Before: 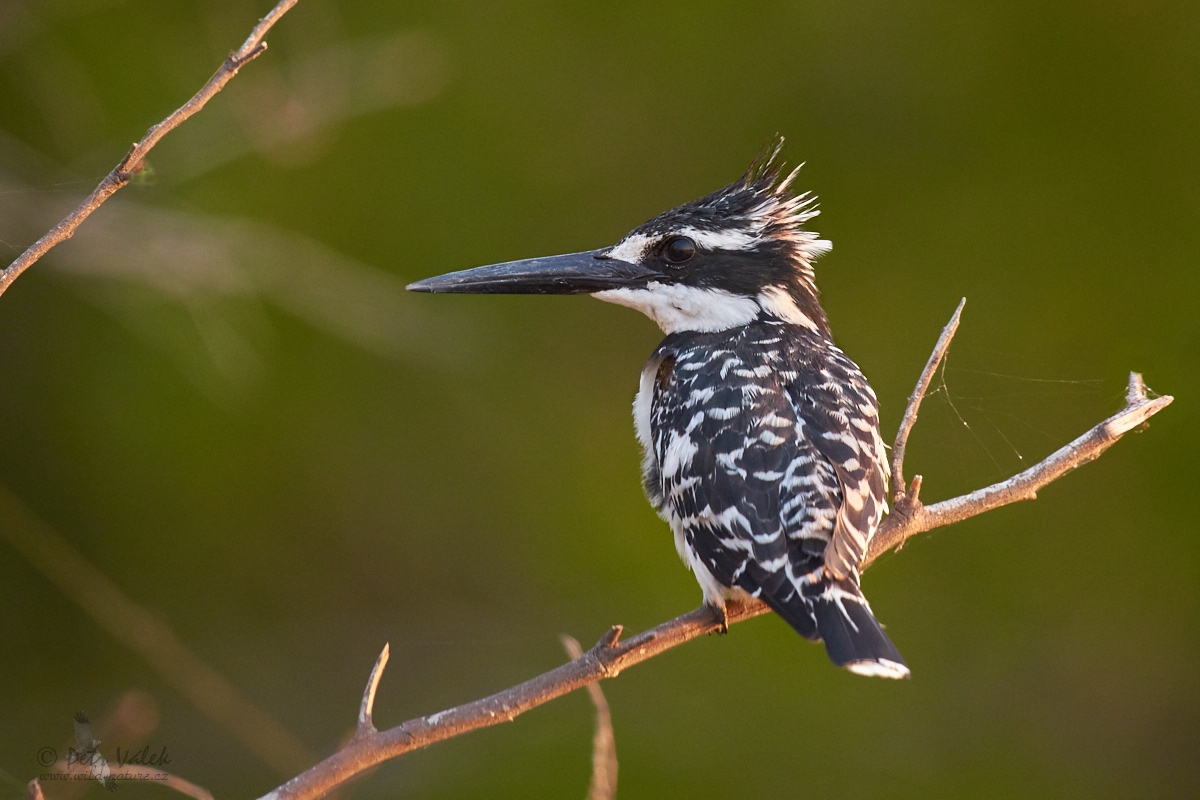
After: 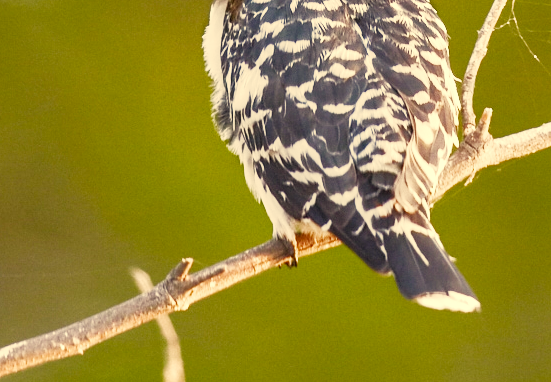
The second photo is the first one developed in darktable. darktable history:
exposure: black level correction 0, exposure 1.438 EV, compensate exposure bias true, compensate highlight preservation false
tone equalizer: -8 EV 0.001 EV, -7 EV -0.002 EV, -6 EV 0.005 EV, -5 EV -0.064 EV, -4 EV -0.128 EV, -3 EV -0.152 EV, -2 EV 0.267 EV, -1 EV 0.707 EV, +0 EV 0.468 EV, edges refinement/feathering 500, mask exposure compensation -1.57 EV, preserve details no
color correction: highlights a* 2.54, highlights b* 23.44
crop: left 35.838%, top 45.934%, right 18.23%, bottom 6.205%
local contrast: on, module defaults
shadows and highlights: soften with gaussian
filmic rgb: black relative exposure -7.65 EV, white relative exposure 4.56 EV, hardness 3.61, preserve chrominance no, color science v5 (2021), contrast in shadows safe, contrast in highlights safe
